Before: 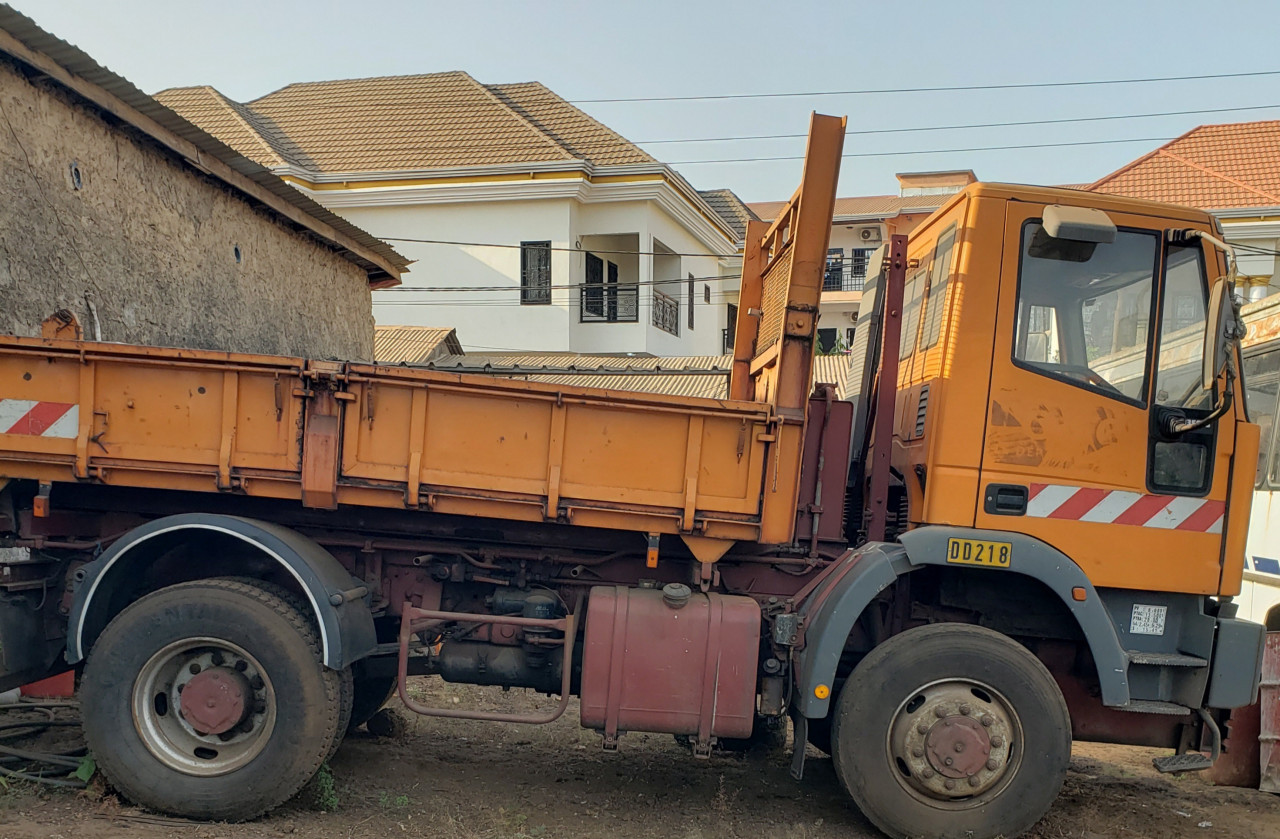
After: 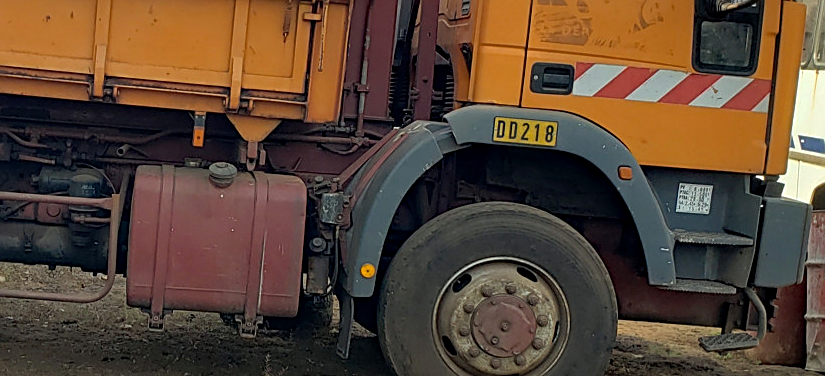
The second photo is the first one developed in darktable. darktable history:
color correction: highlights a* -2.68, highlights b* 2.57
crop and rotate: left 35.509%, top 50.238%, bottom 4.934%
sharpen: on, module defaults
haze removal: compatibility mode true, adaptive false
